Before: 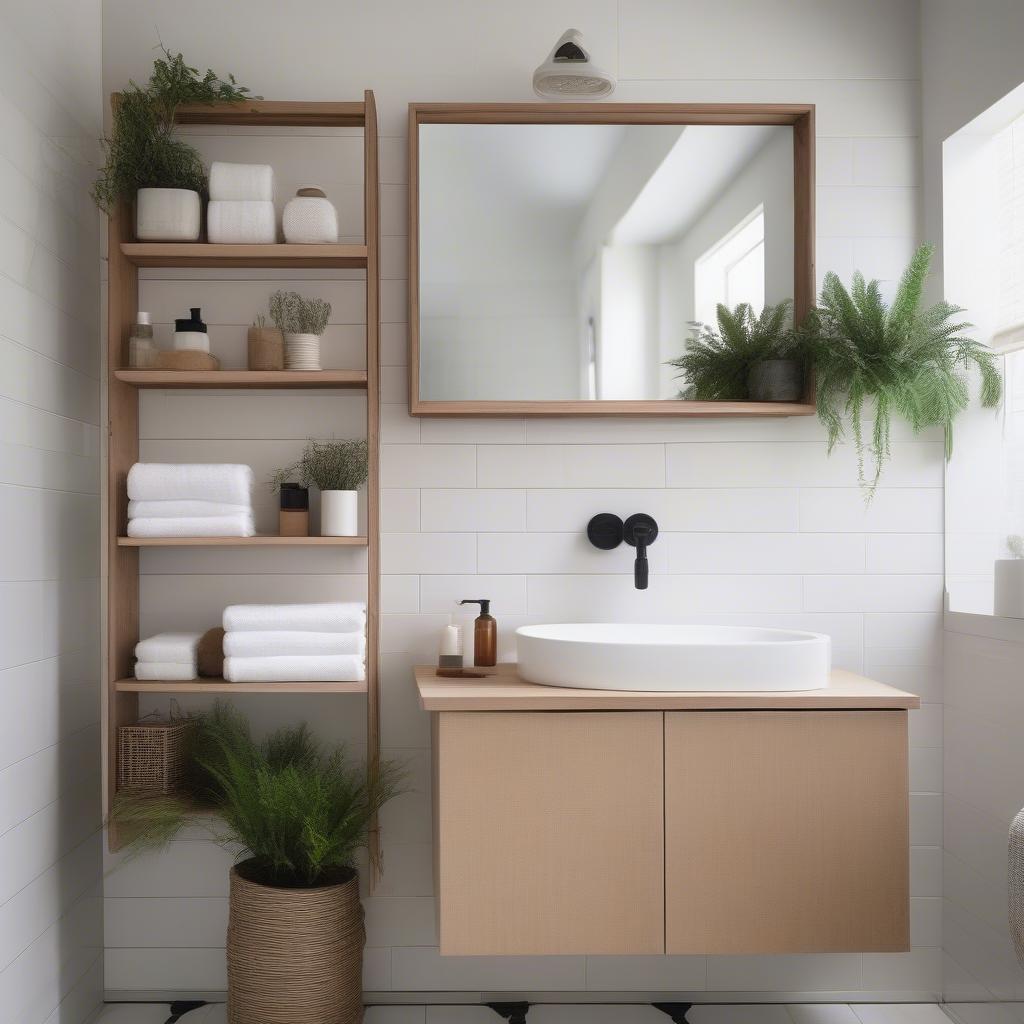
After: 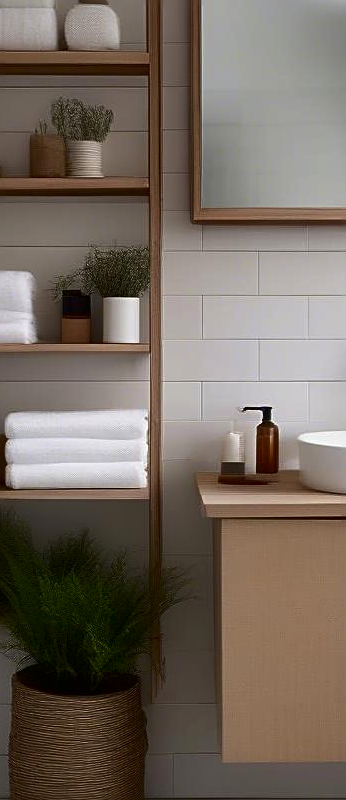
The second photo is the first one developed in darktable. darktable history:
contrast brightness saturation: contrast 0.098, brightness -0.279, saturation 0.138
crop and rotate: left 21.344%, top 18.863%, right 44.841%, bottom 3.007%
sharpen: on, module defaults
